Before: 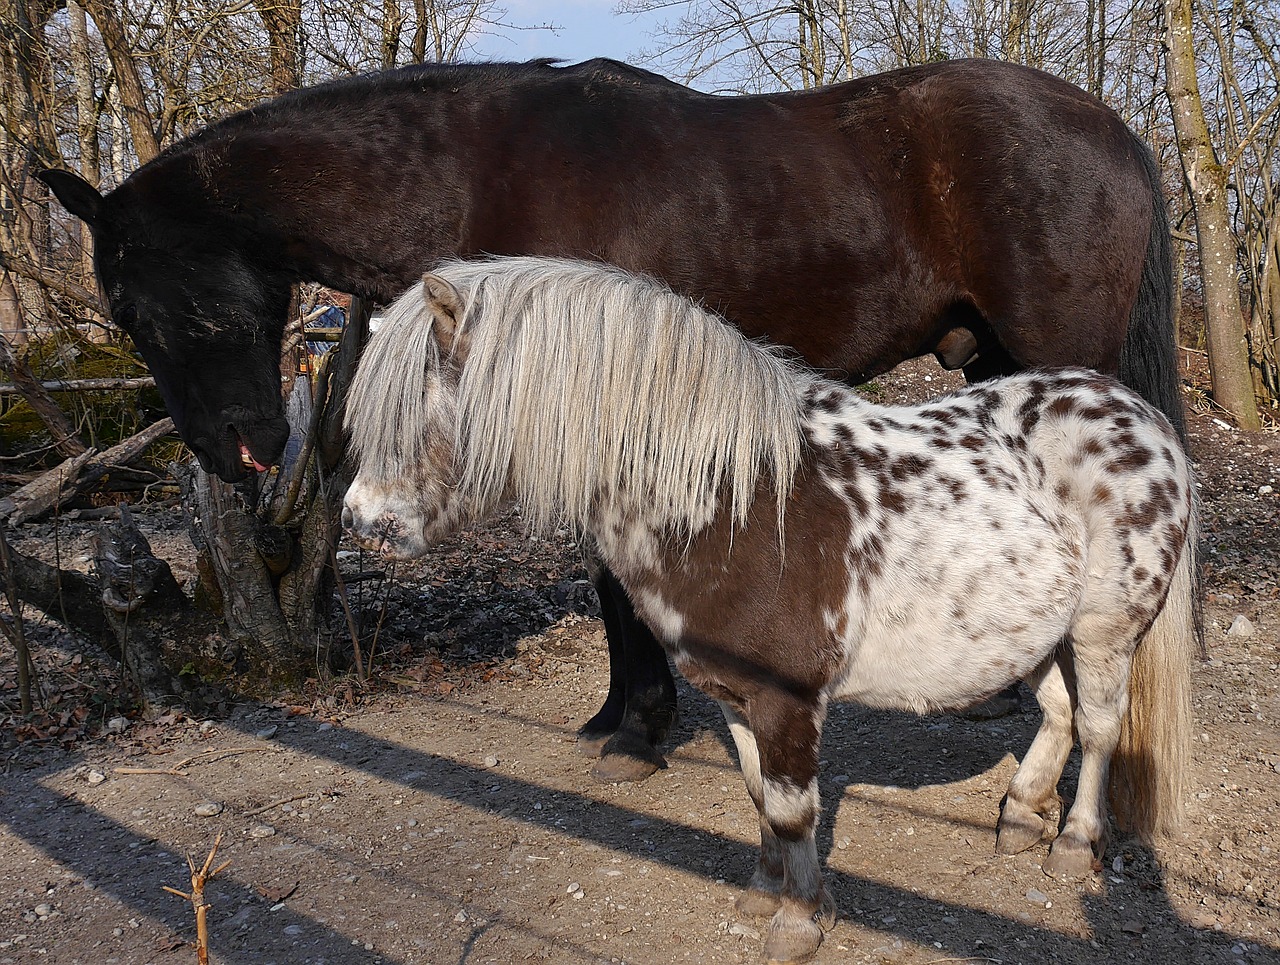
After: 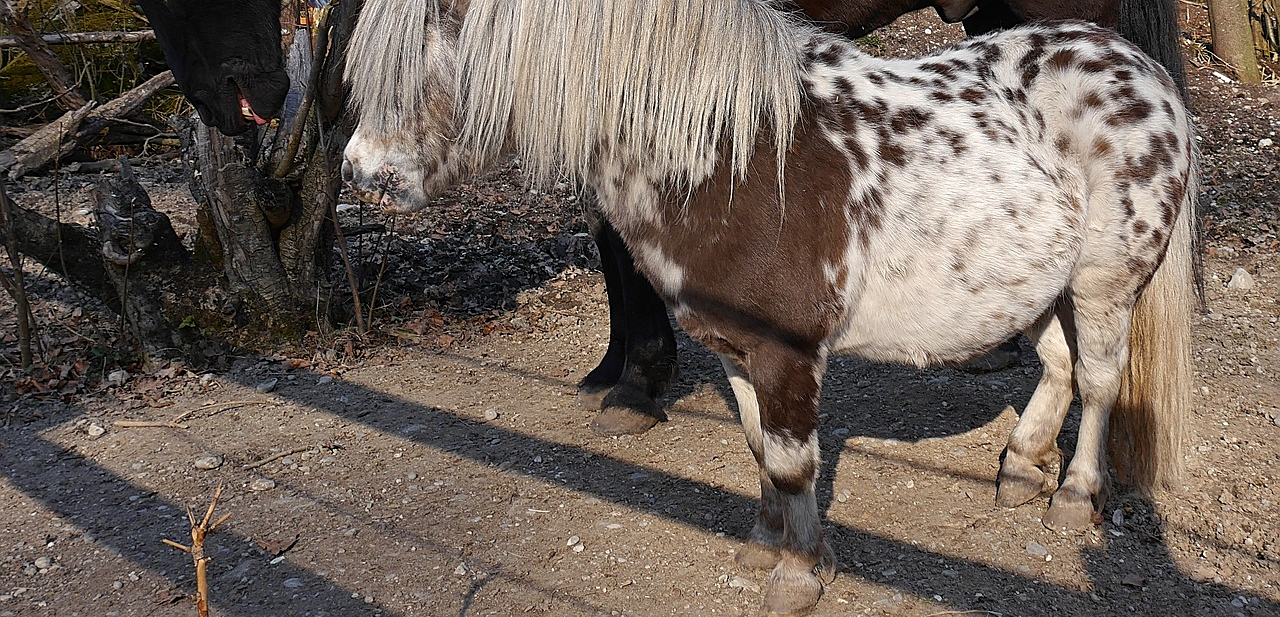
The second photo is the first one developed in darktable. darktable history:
color correction: highlights b* -0.008, saturation 0.99
crop and rotate: top 36.043%
sharpen: amount 0.203
